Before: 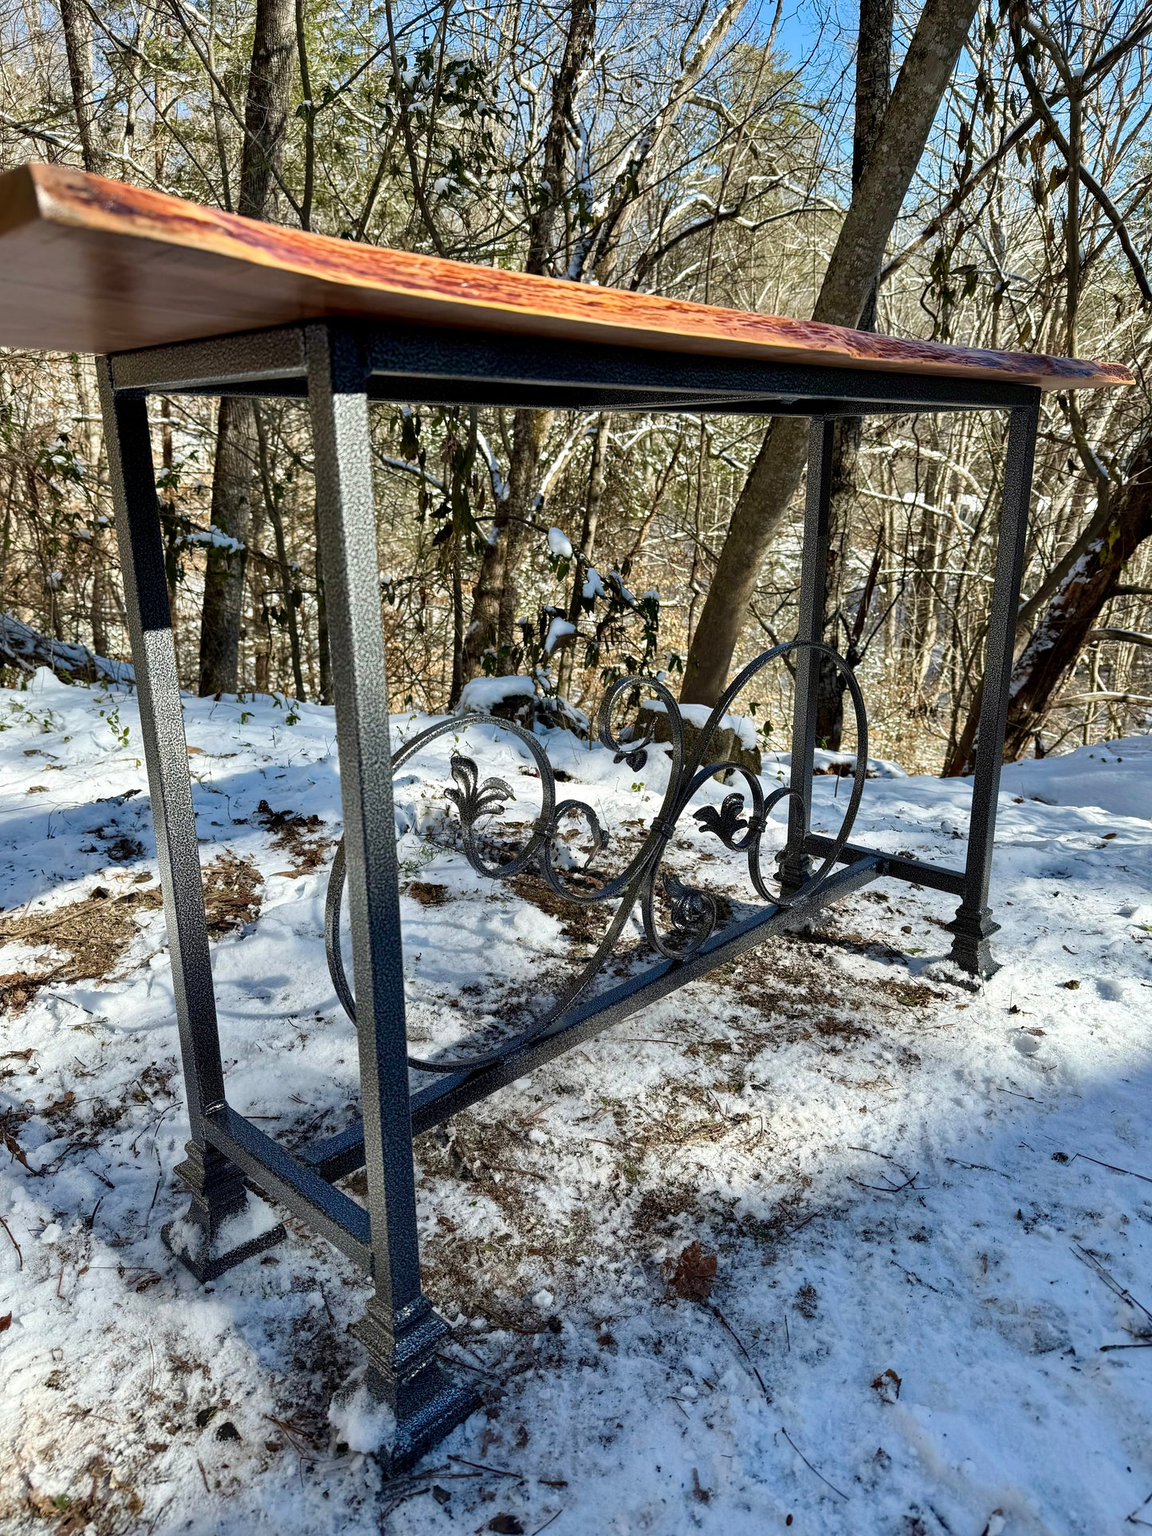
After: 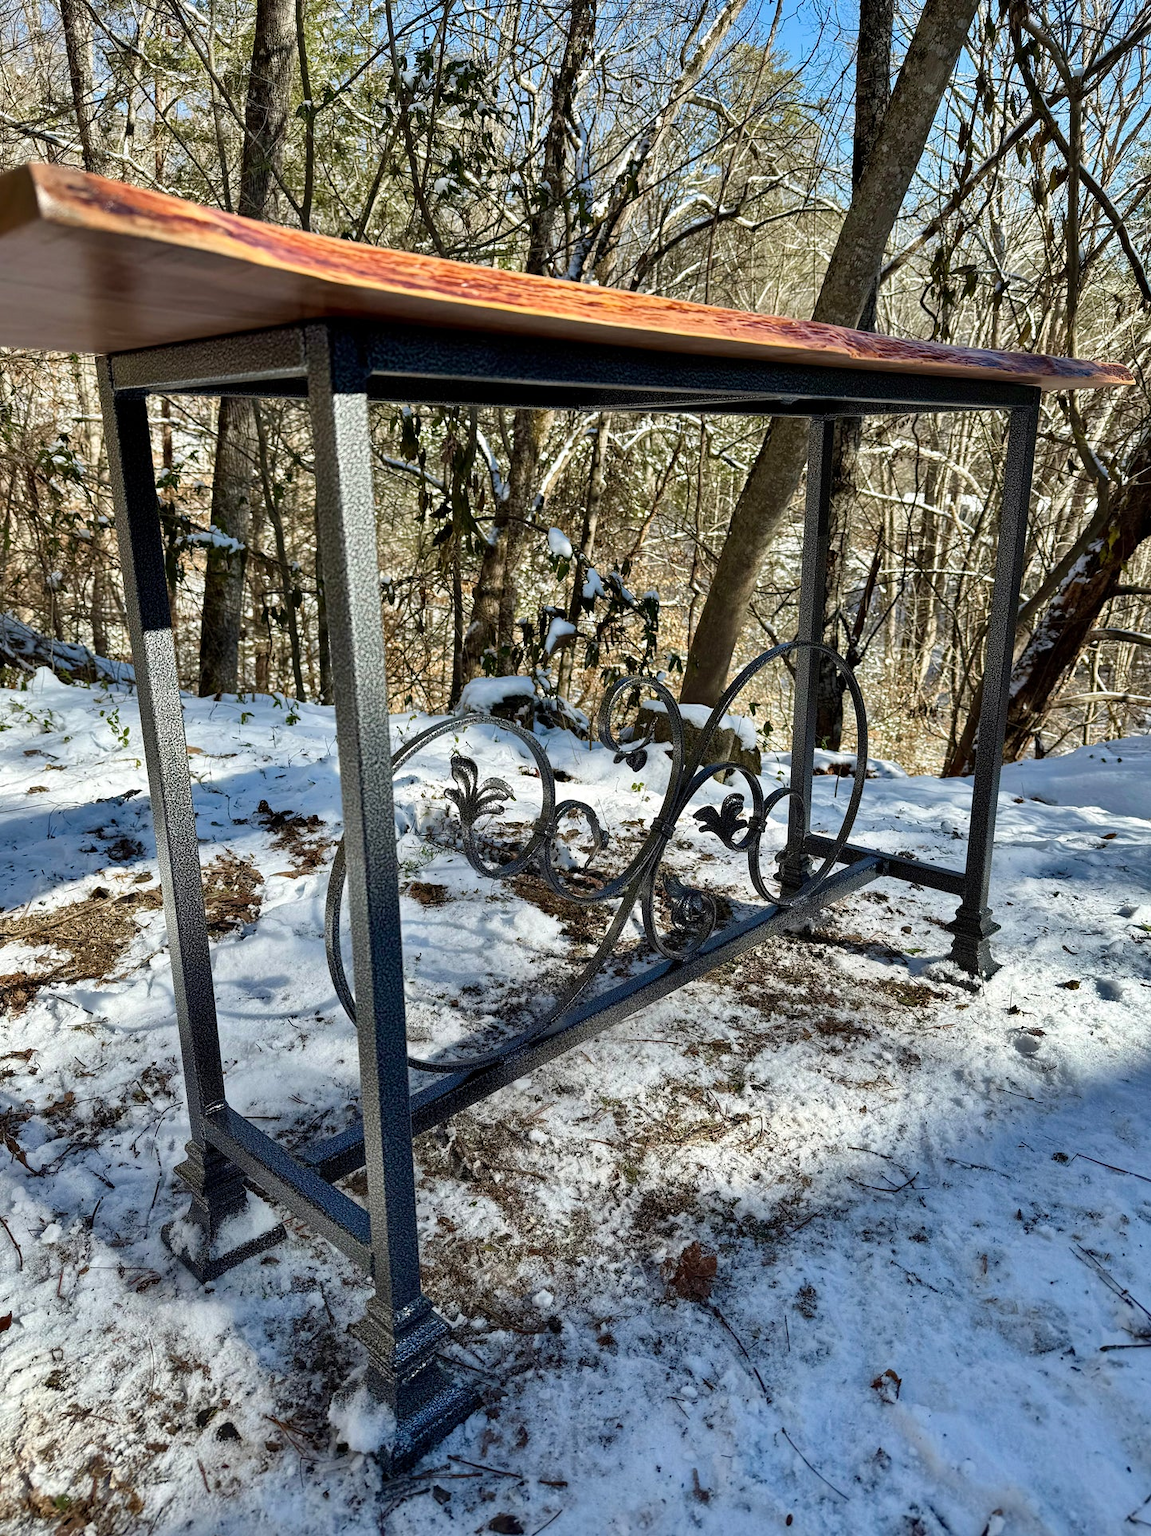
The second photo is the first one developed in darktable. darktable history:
shadows and highlights: shadows 24.18, highlights -79.57, soften with gaussian
